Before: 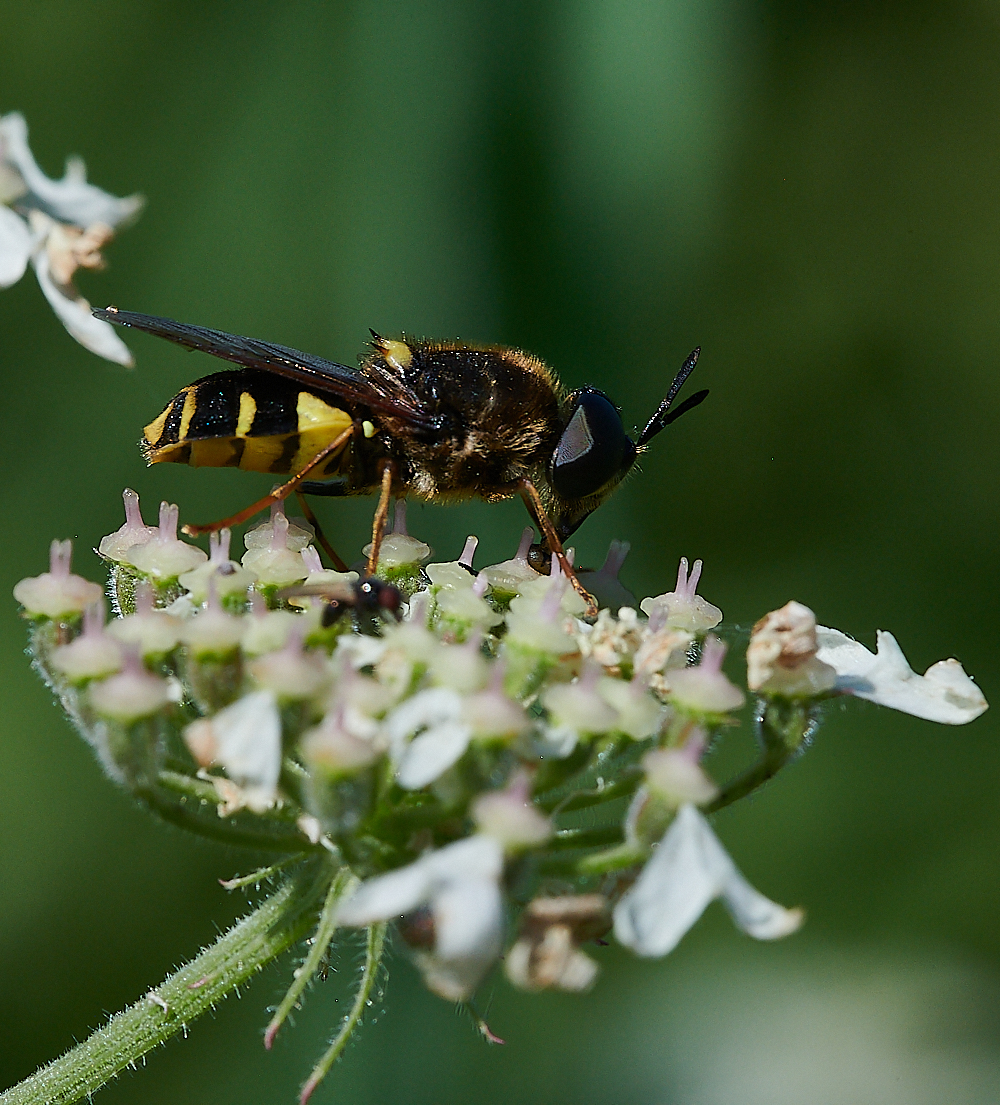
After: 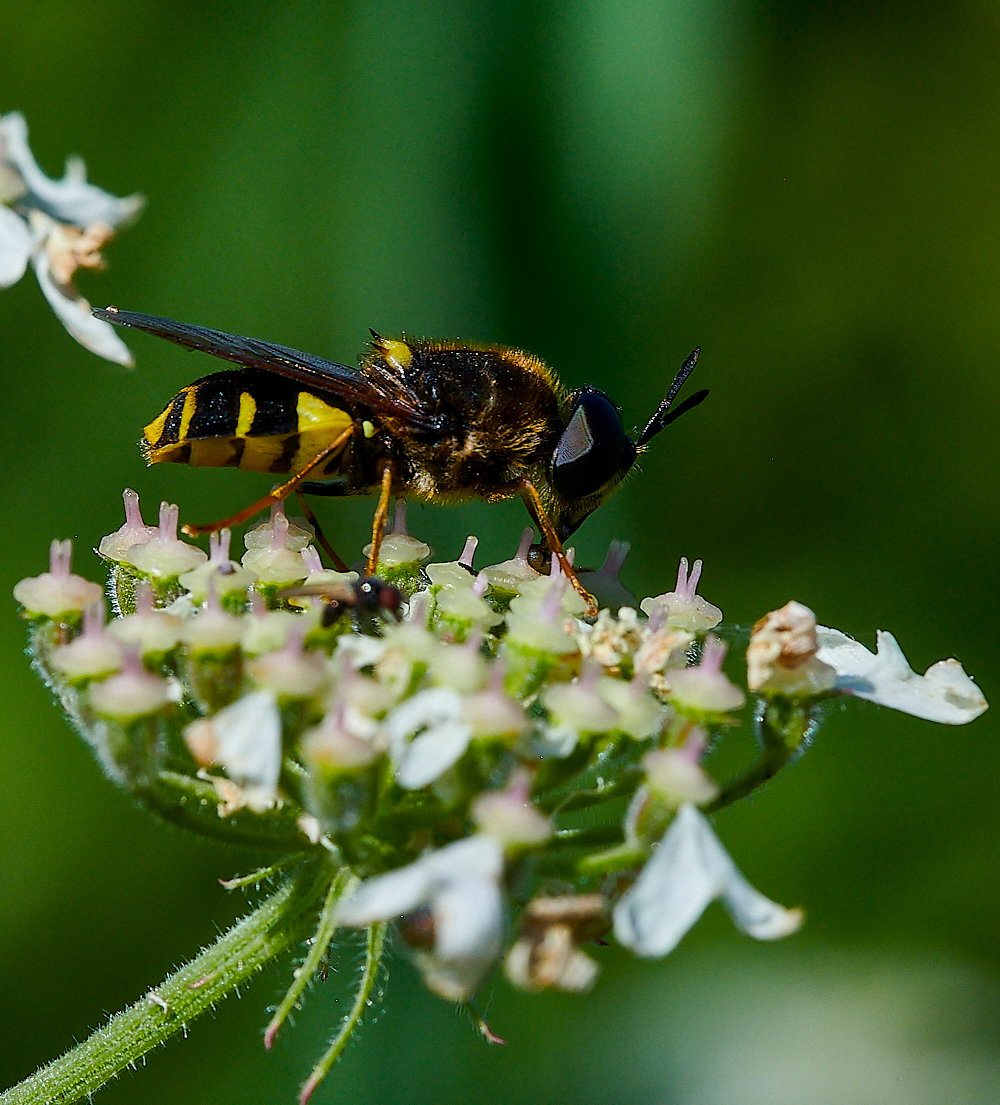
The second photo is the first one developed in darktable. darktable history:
color balance rgb: power › hue 62.83°, linear chroma grading › global chroma 14.998%, perceptual saturation grading › global saturation 25.66%
local contrast: on, module defaults
